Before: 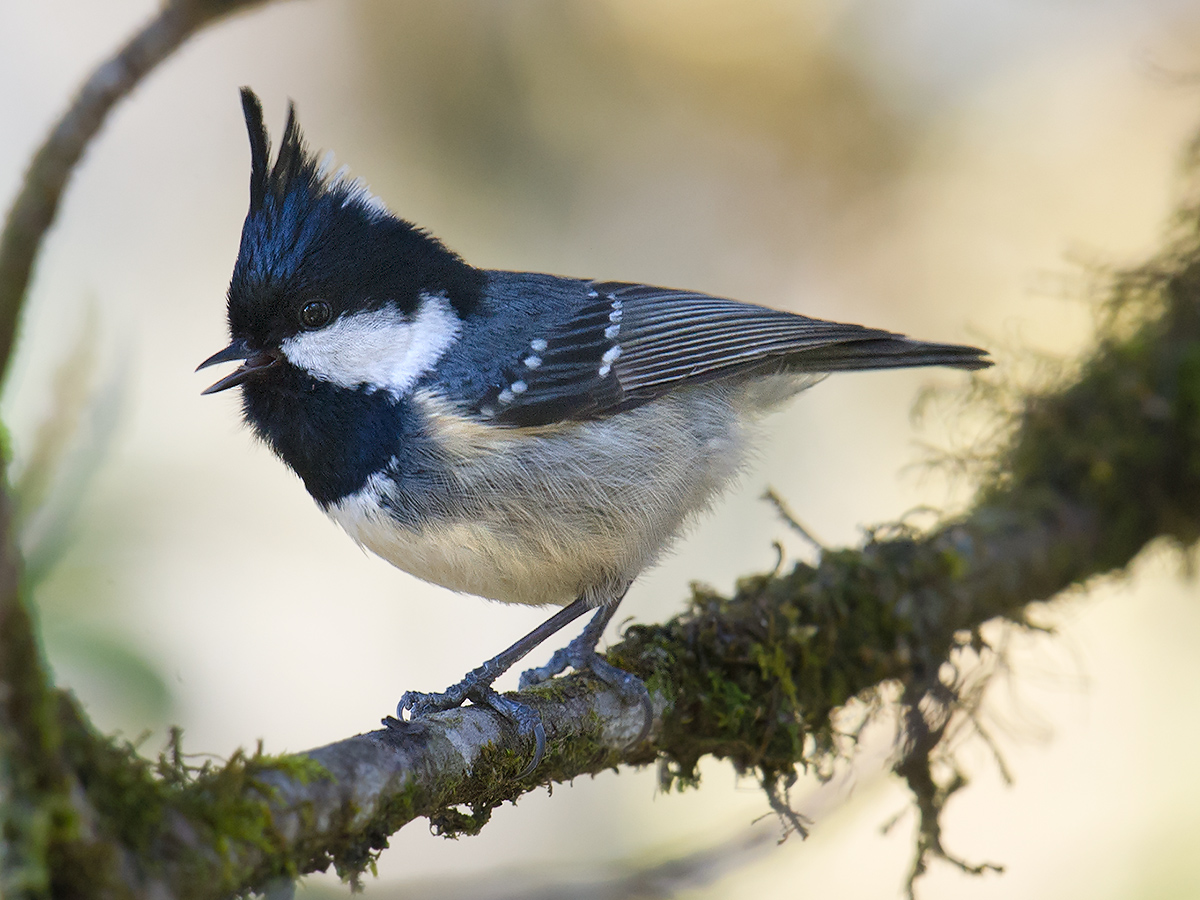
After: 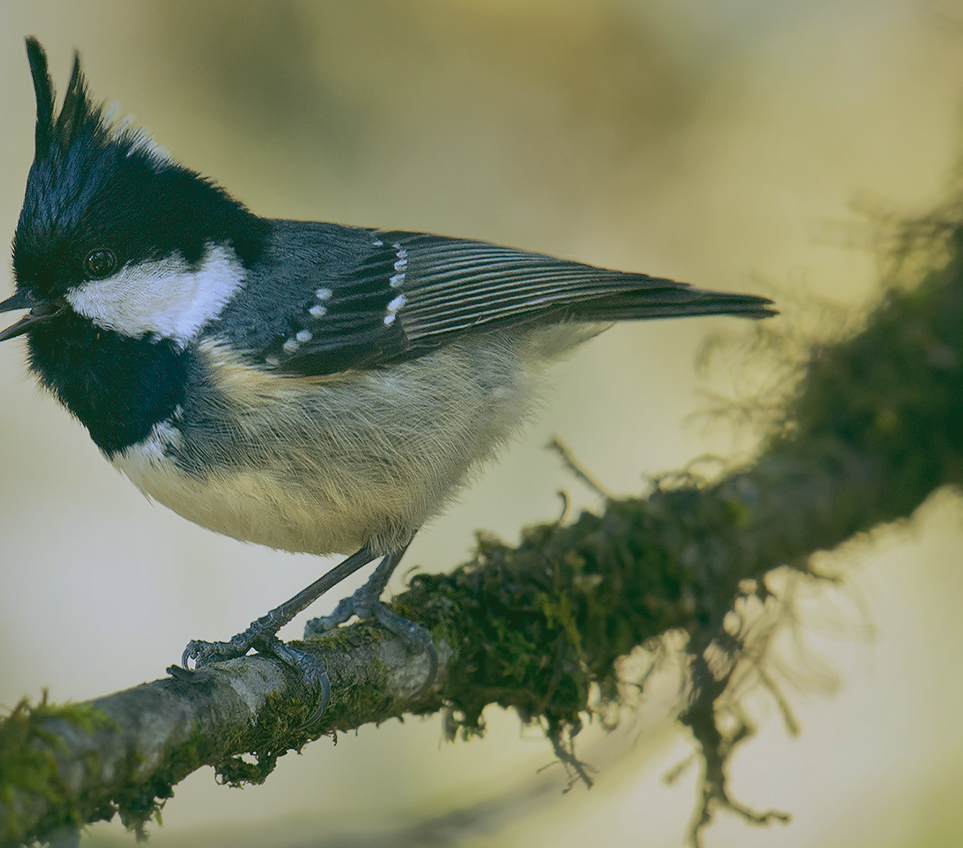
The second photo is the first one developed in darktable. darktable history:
shadows and highlights: shadows 40, highlights -60
crop and rotate: left 17.959%, top 5.771%, right 1.742%
rgb curve: curves: ch0 [(0.123, 0.061) (0.995, 0.887)]; ch1 [(0.06, 0.116) (1, 0.906)]; ch2 [(0, 0) (0.824, 0.69) (1, 1)], mode RGB, independent channels, compensate middle gray true
color contrast: green-magenta contrast 0.84, blue-yellow contrast 0.86
